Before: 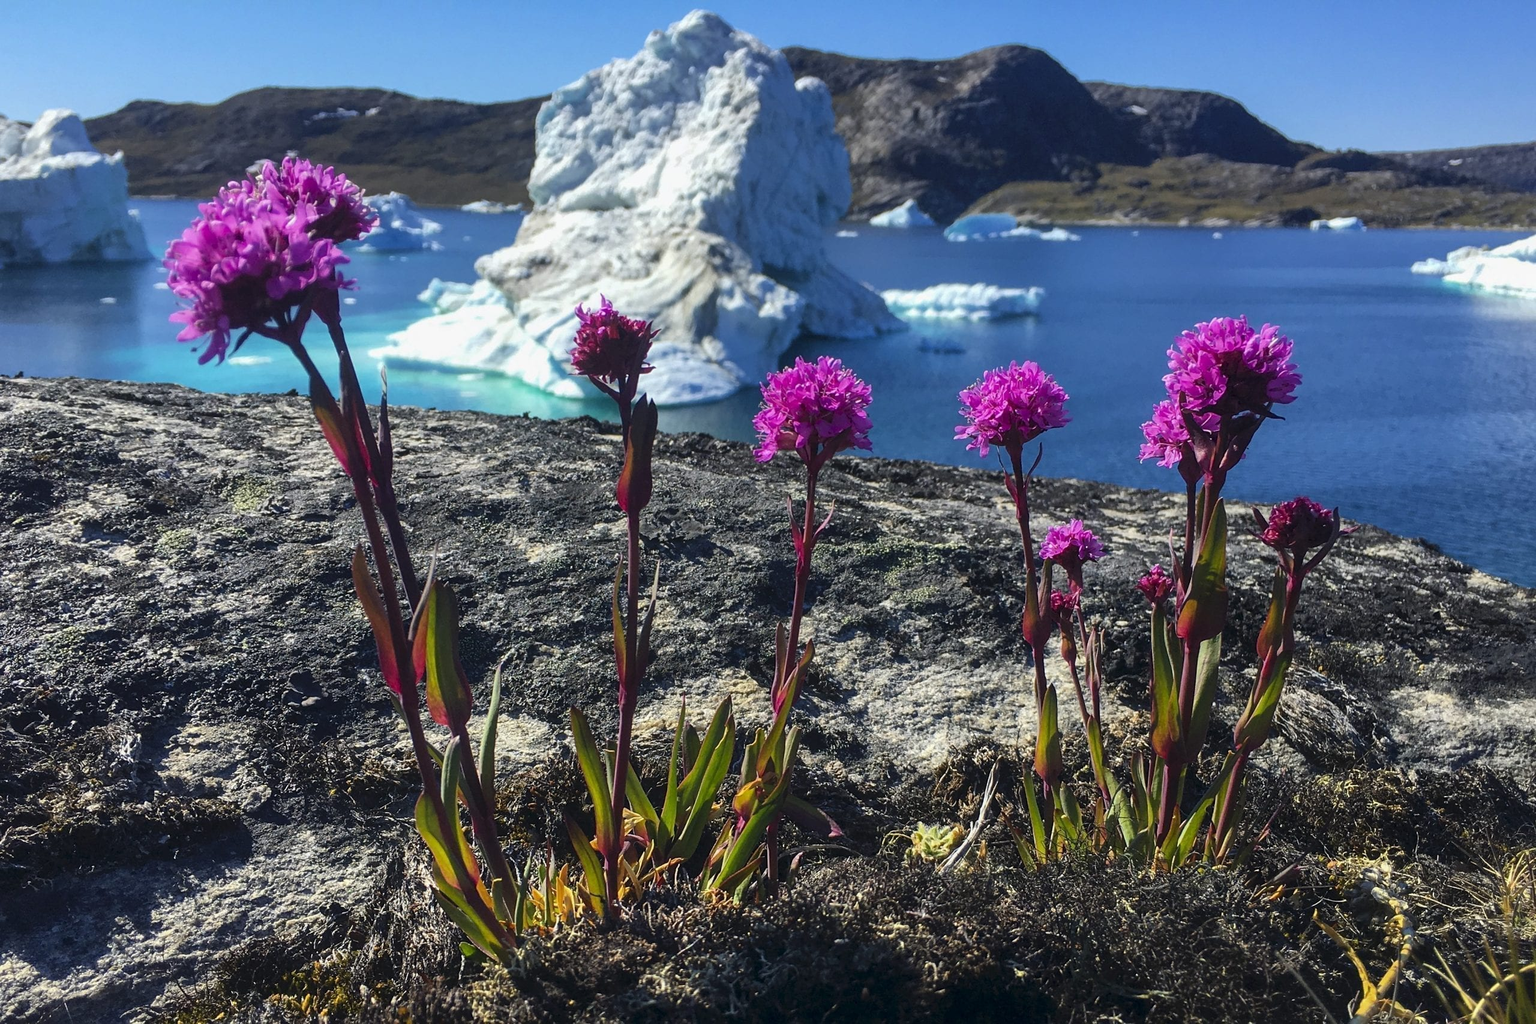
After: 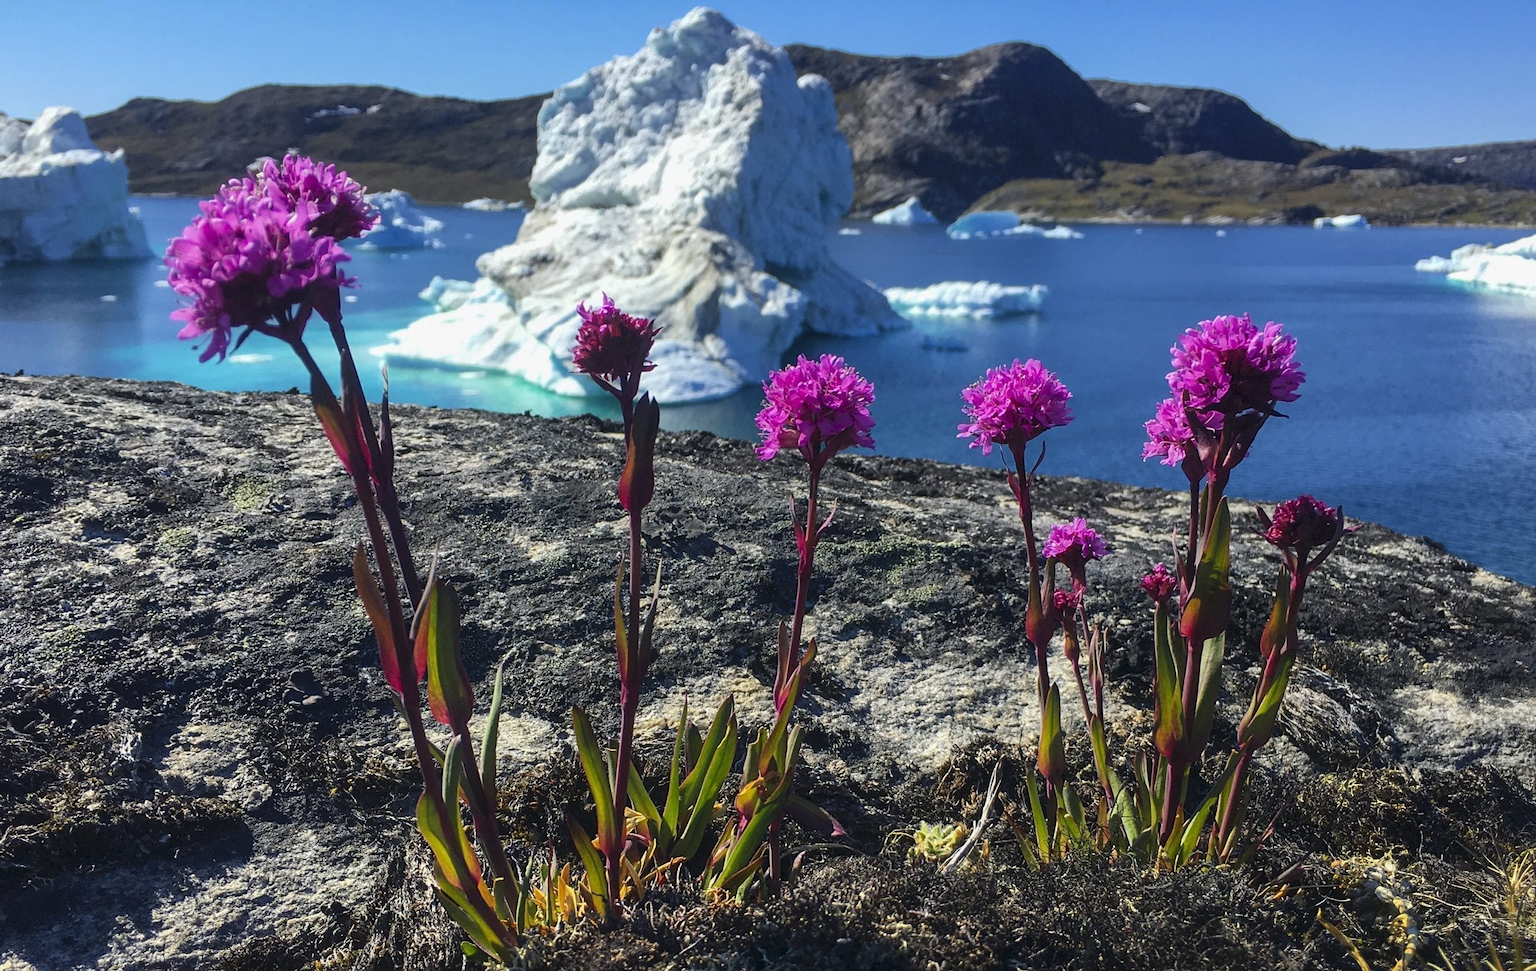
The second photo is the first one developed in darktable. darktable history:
crop: top 0.345%, right 0.257%, bottom 5.002%
